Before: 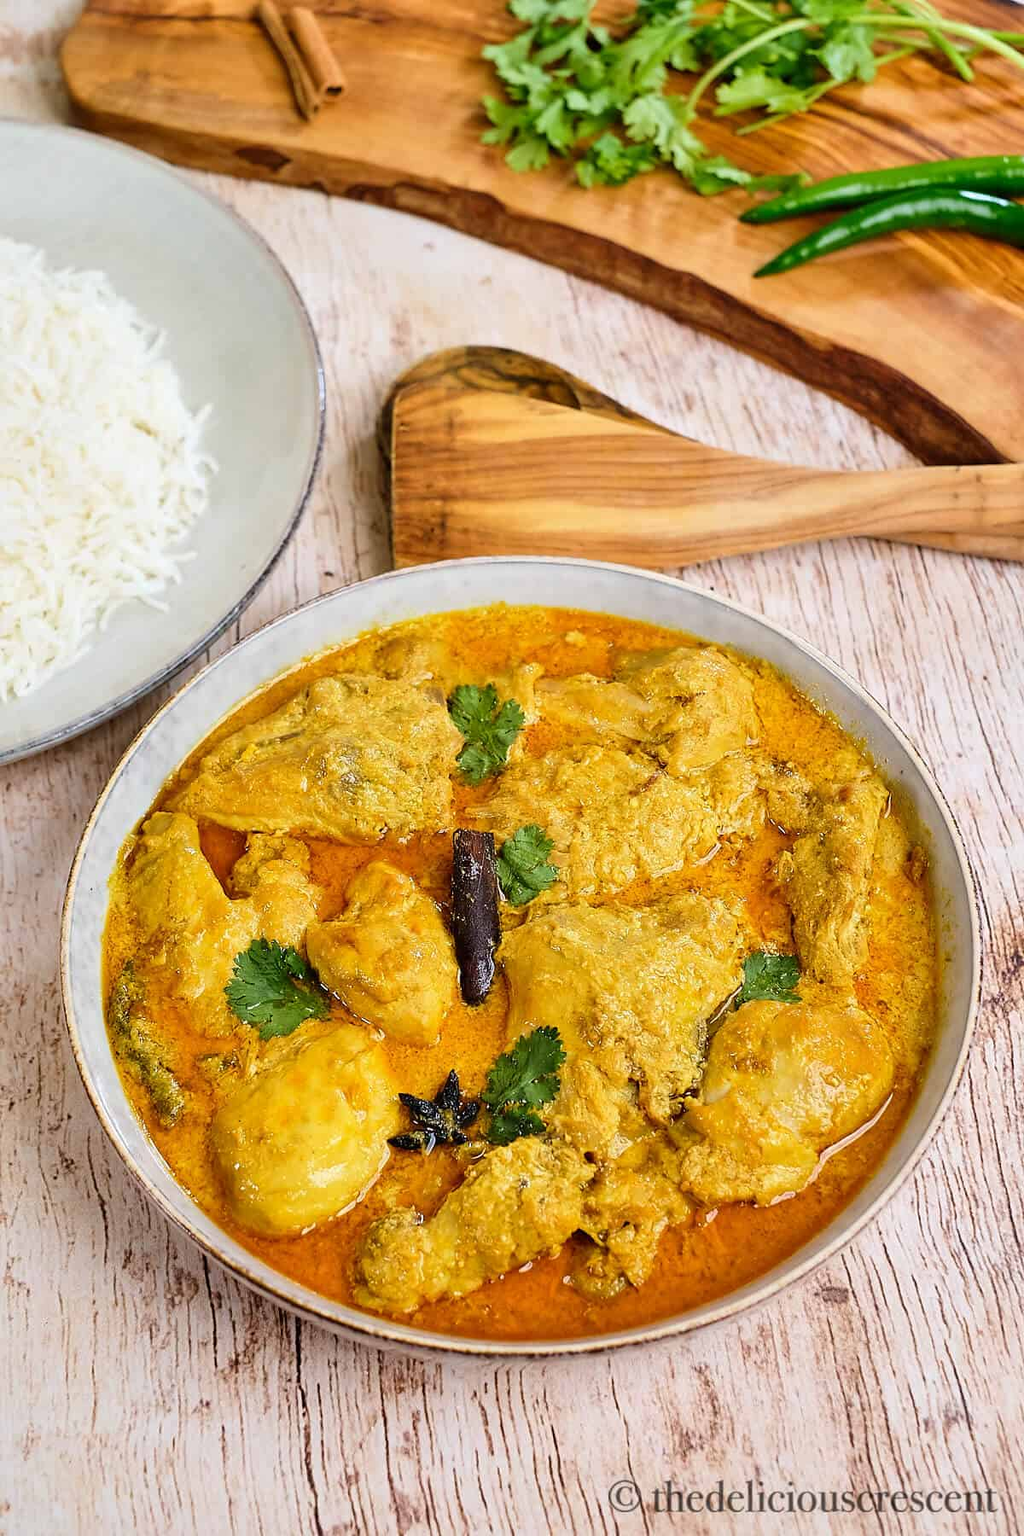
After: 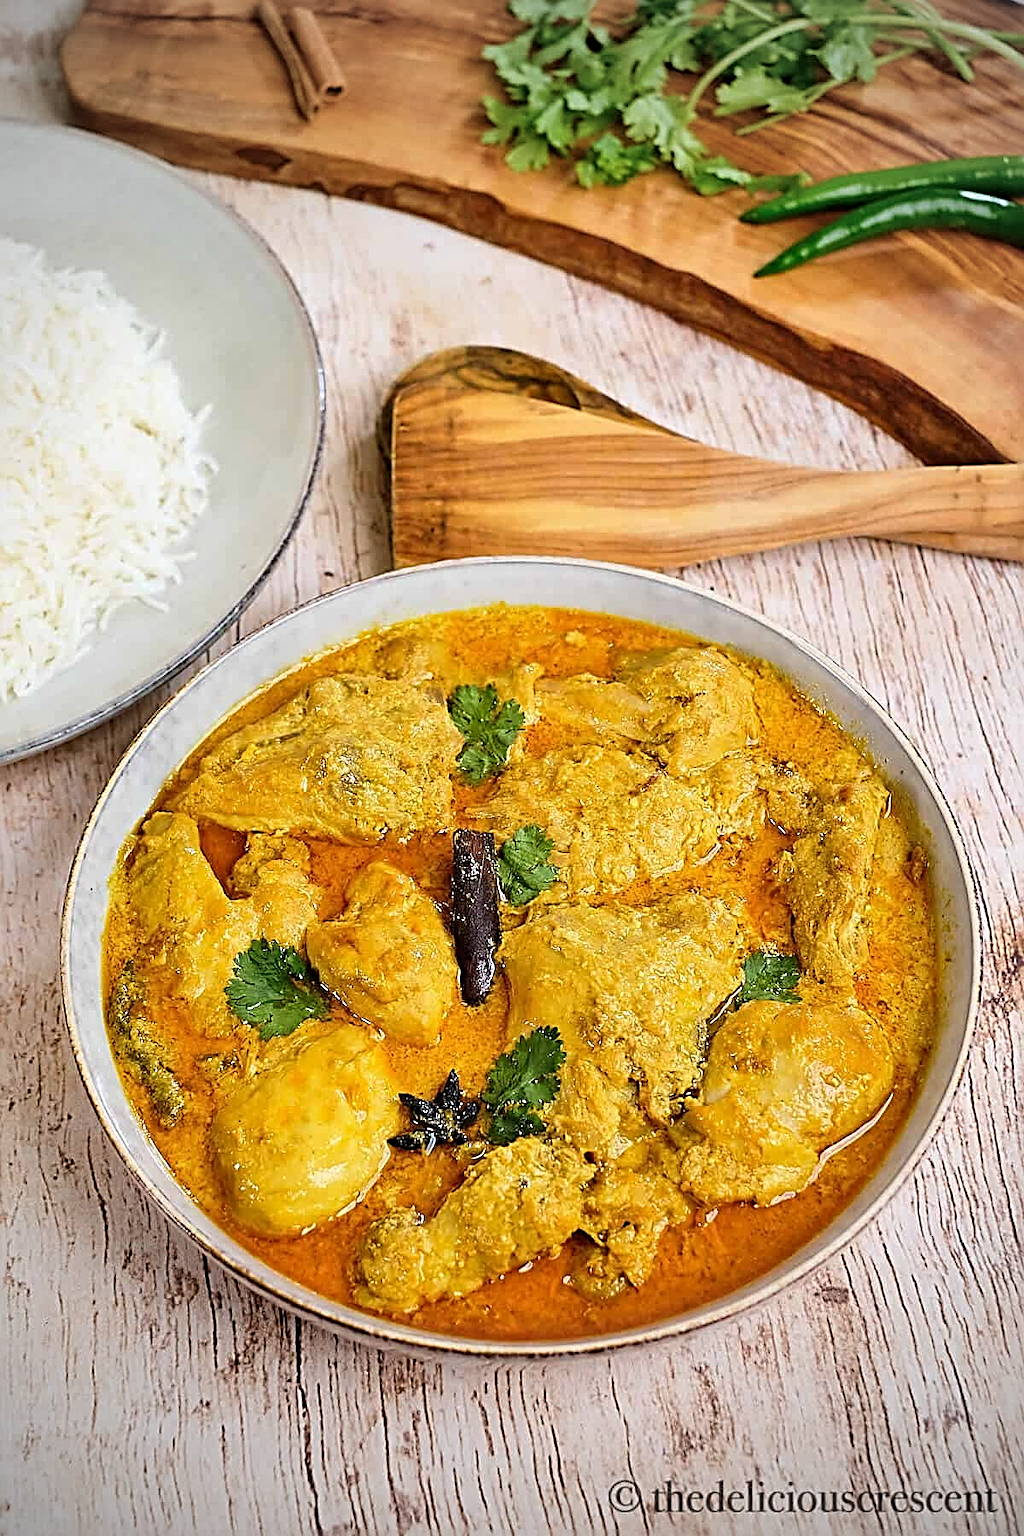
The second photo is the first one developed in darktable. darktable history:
vignetting: fall-off start 71.74%
sharpen: radius 3.025, amount 0.757
